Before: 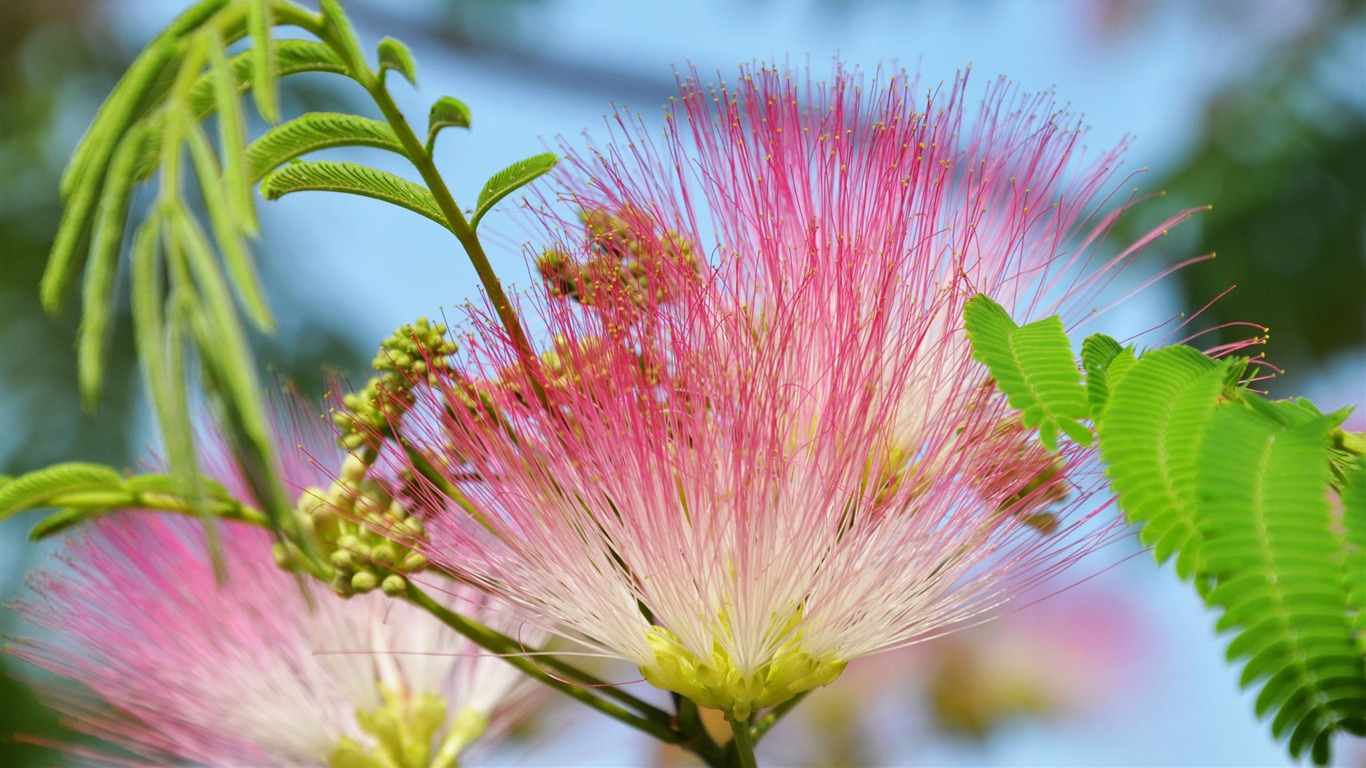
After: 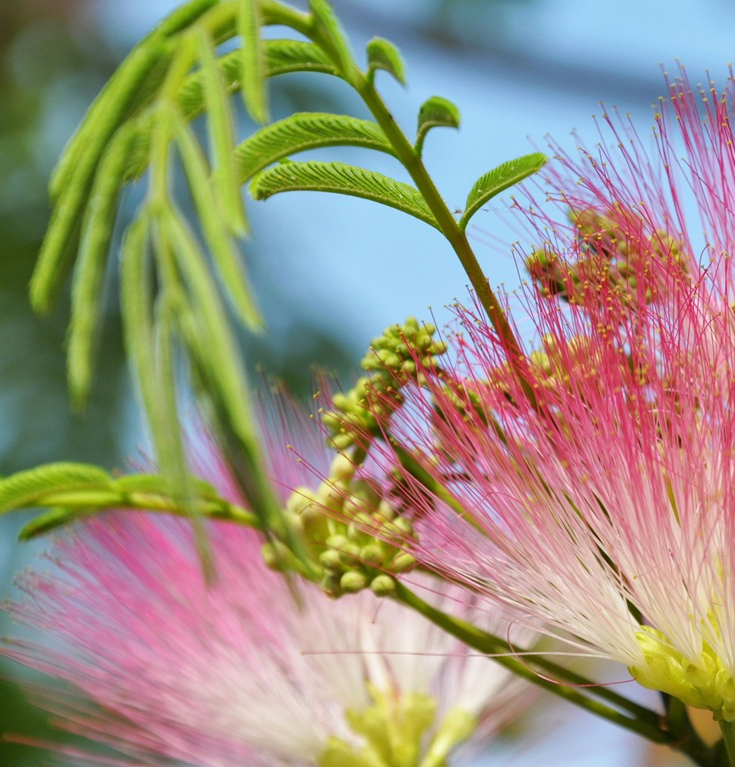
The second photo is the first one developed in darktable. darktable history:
crop: left 0.85%, right 45.288%, bottom 0.081%
